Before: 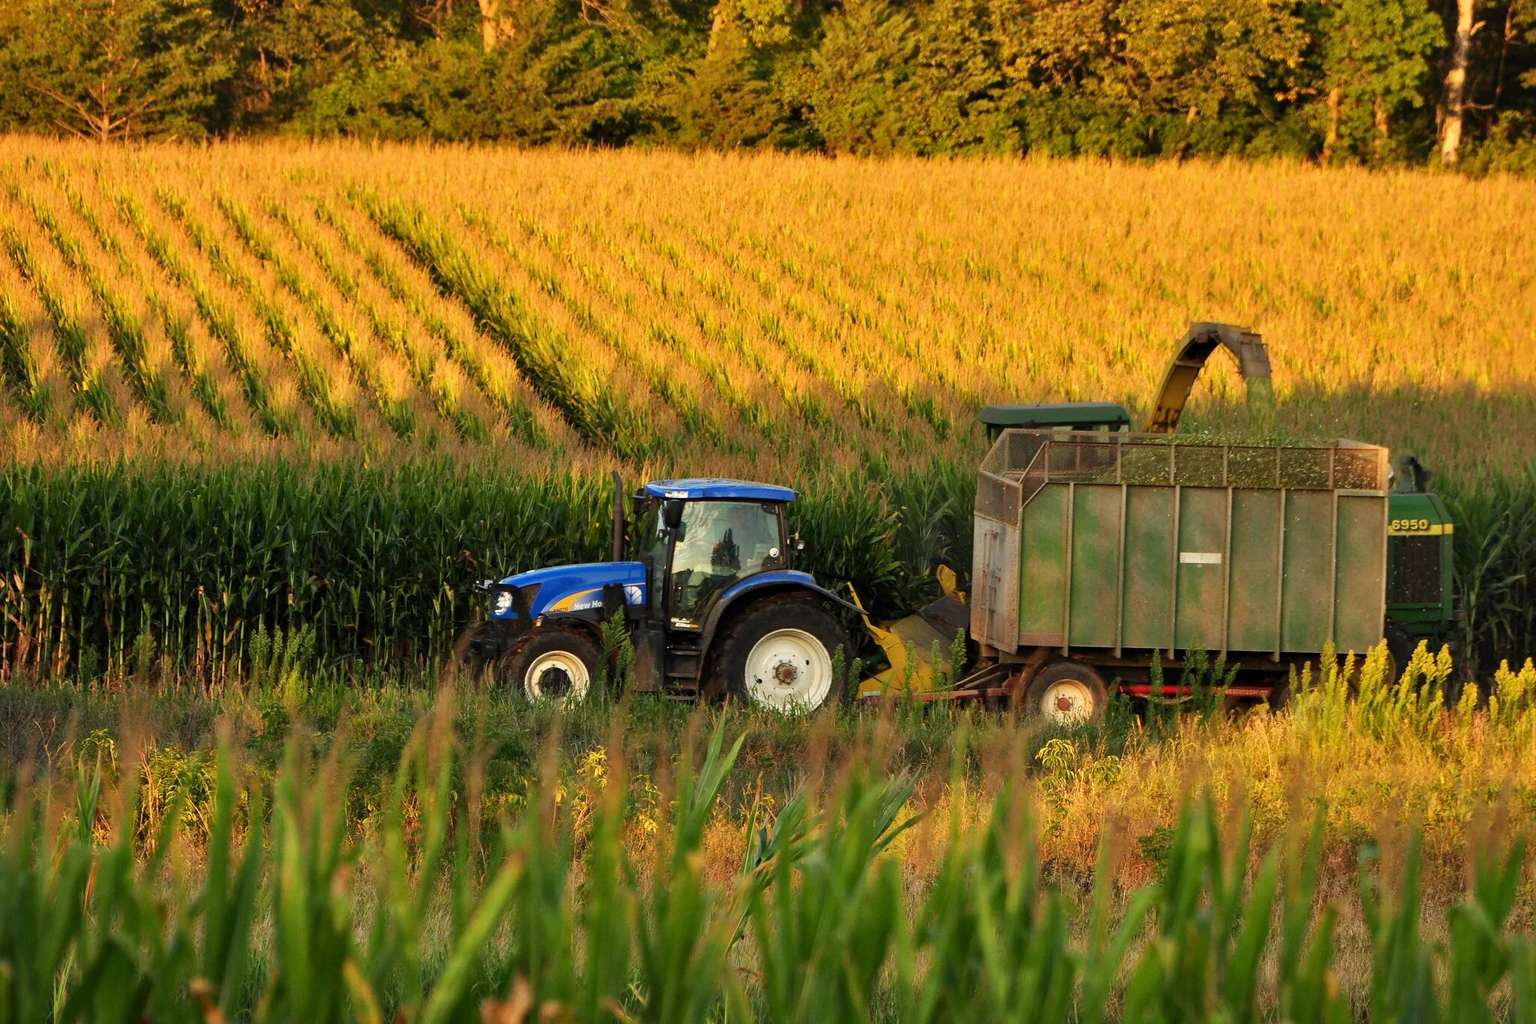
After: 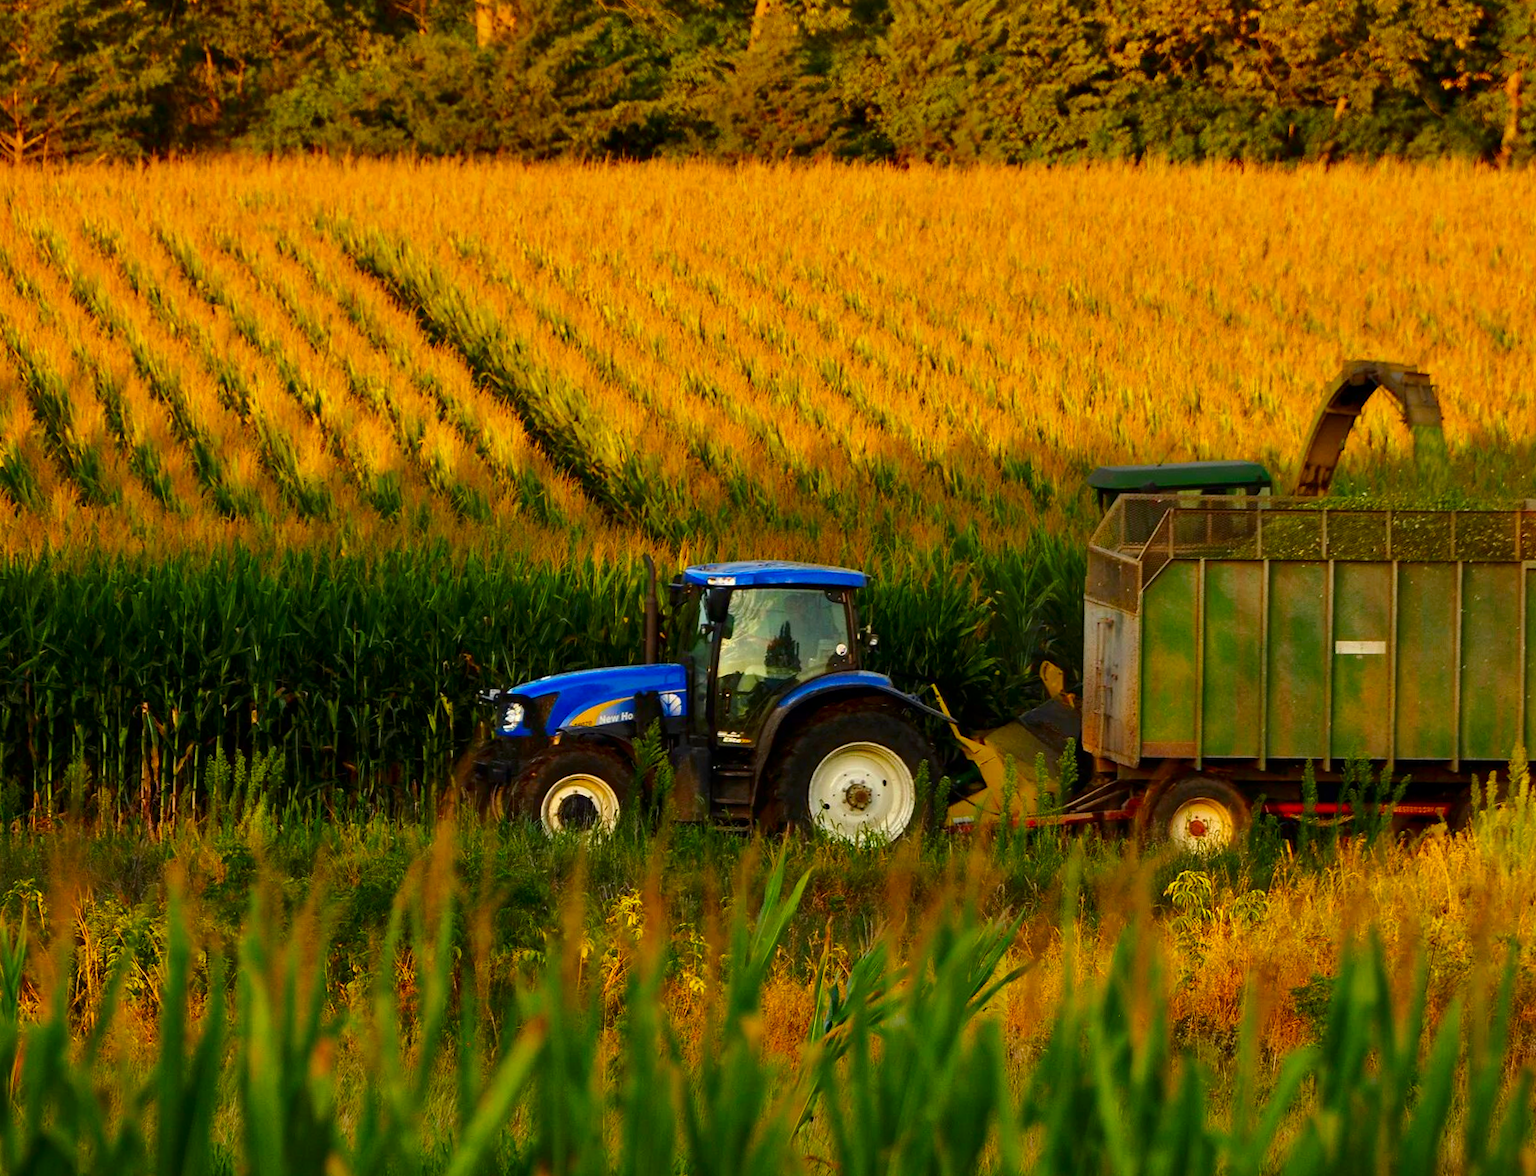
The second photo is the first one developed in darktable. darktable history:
contrast brightness saturation: brightness -0.2, saturation 0.08
crop and rotate: angle 1°, left 4.281%, top 0.642%, right 11.383%, bottom 2.486%
tone equalizer: on, module defaults
color balance rgb: perceptual saturation grading › global saturation 25%, perceptual brilliance grading › mid-tones 10%, perceptual brilliance grading › shadows 15%, global vibrance 20%
